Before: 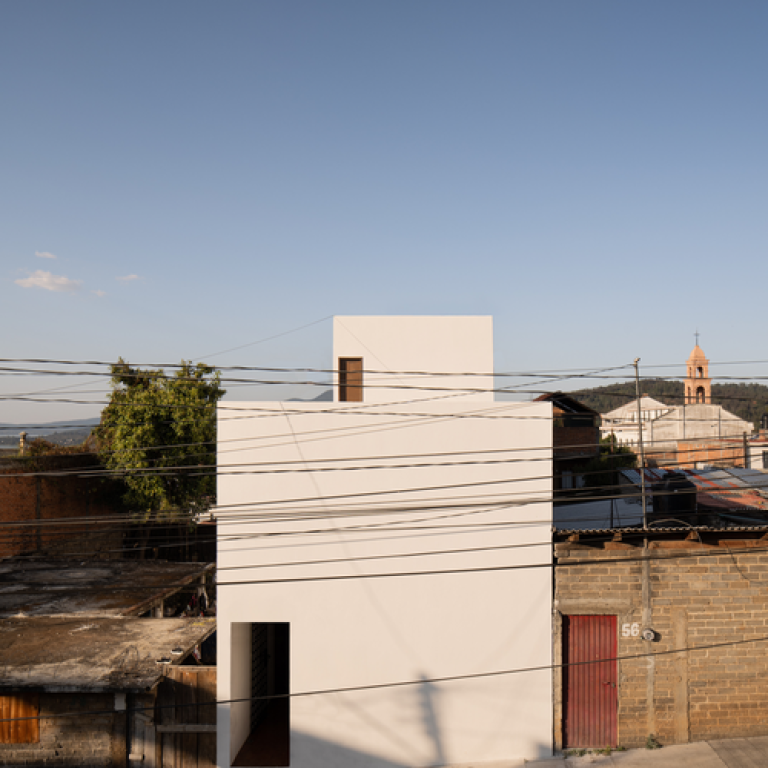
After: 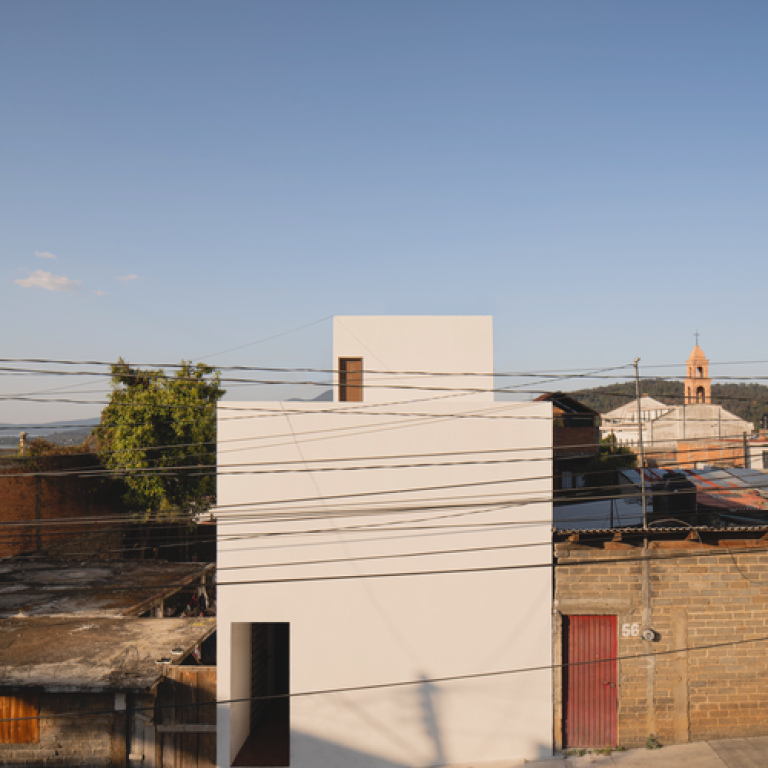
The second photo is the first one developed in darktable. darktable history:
contrast brightness saturation: contrast -0.096, brightness 0.052, saturation 0.085
